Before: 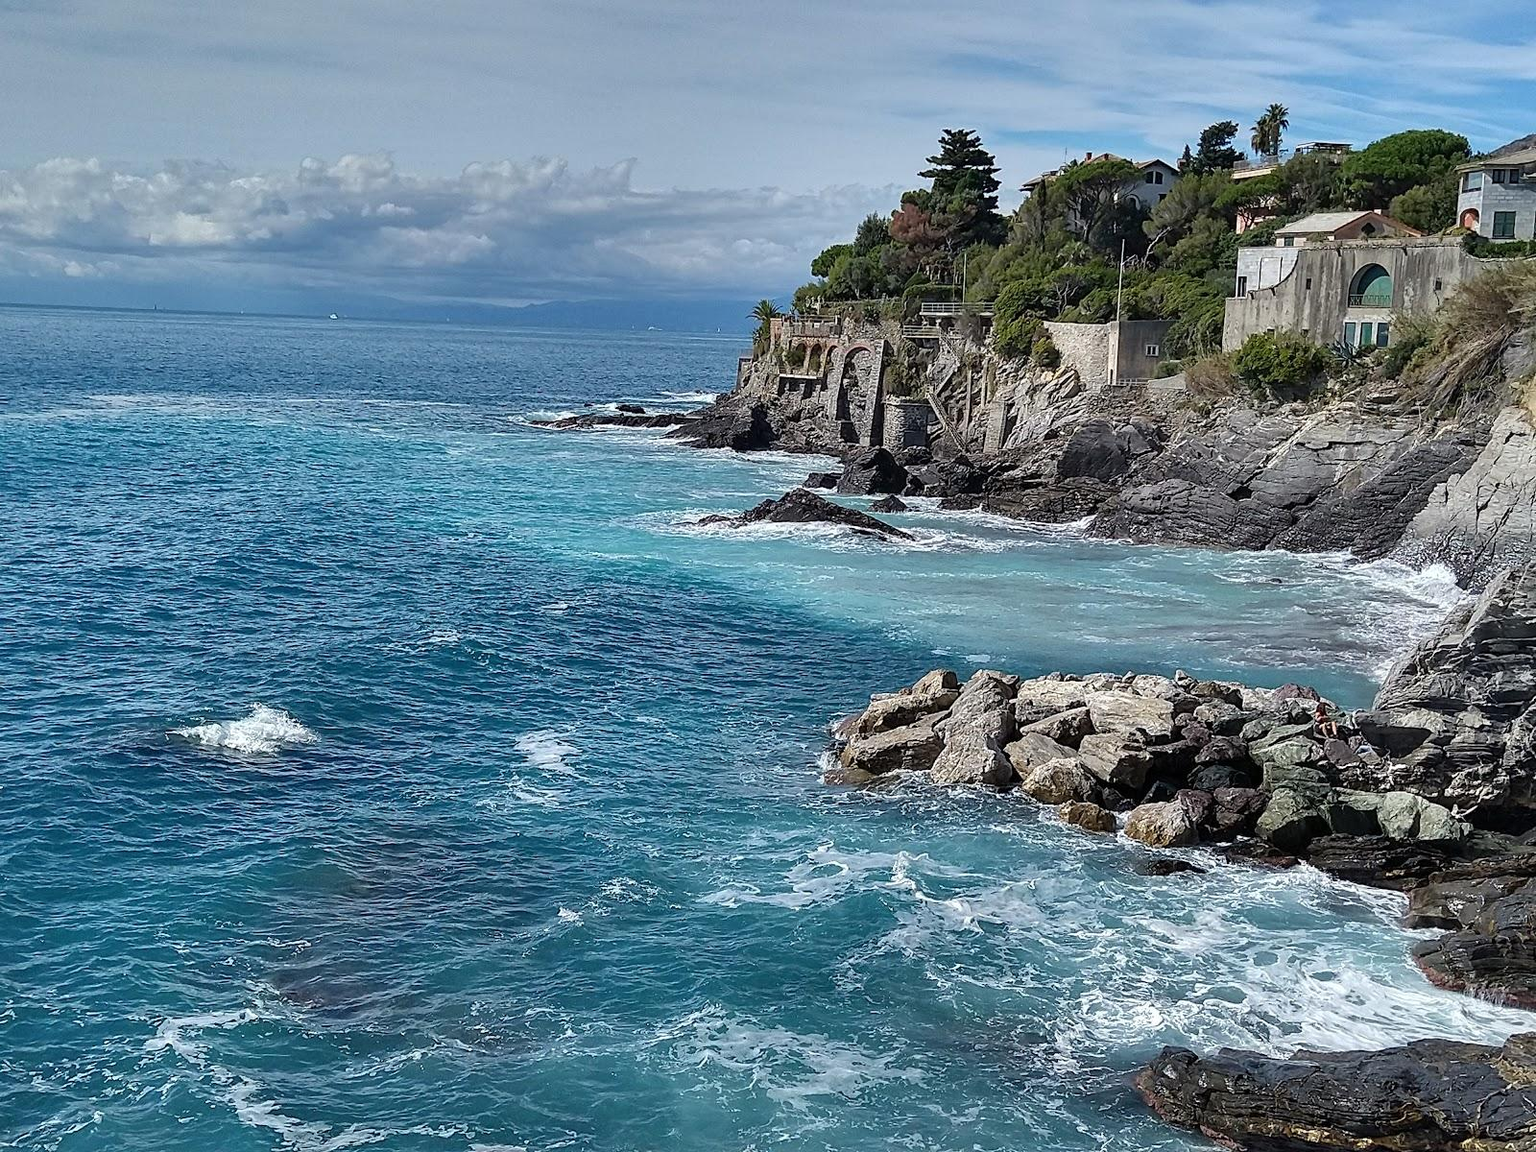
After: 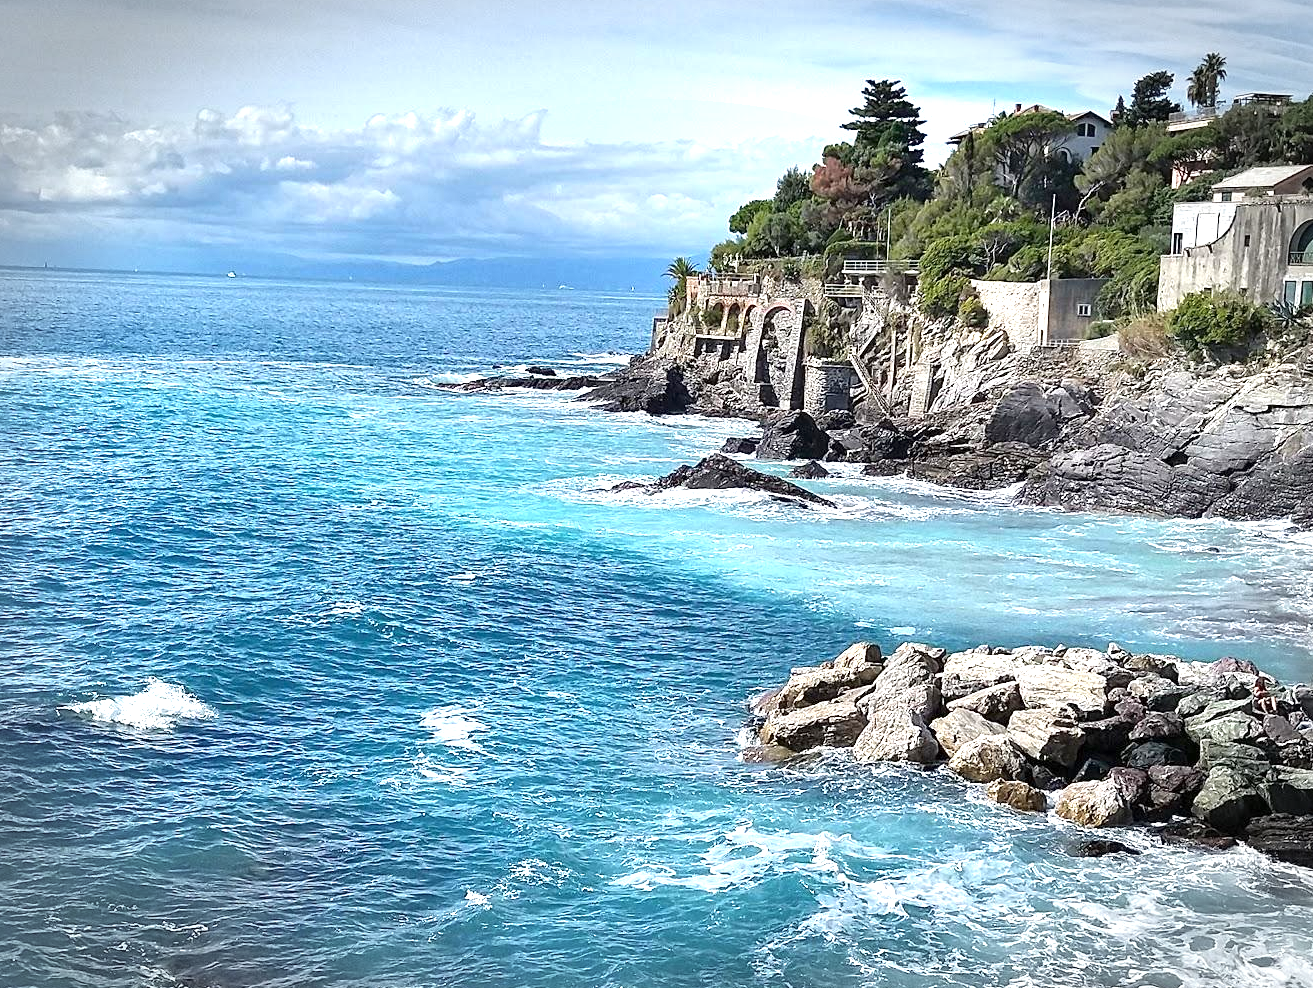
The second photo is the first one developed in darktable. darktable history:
crop and rotate: left 7.37%, top 4.621%, right 10.547%, bottom 13.008%
vignetting: automatic ratio true, dithering 16-bit output, unbound false
exposure: exposure 1.207 EV, compensate highlight preservation false
